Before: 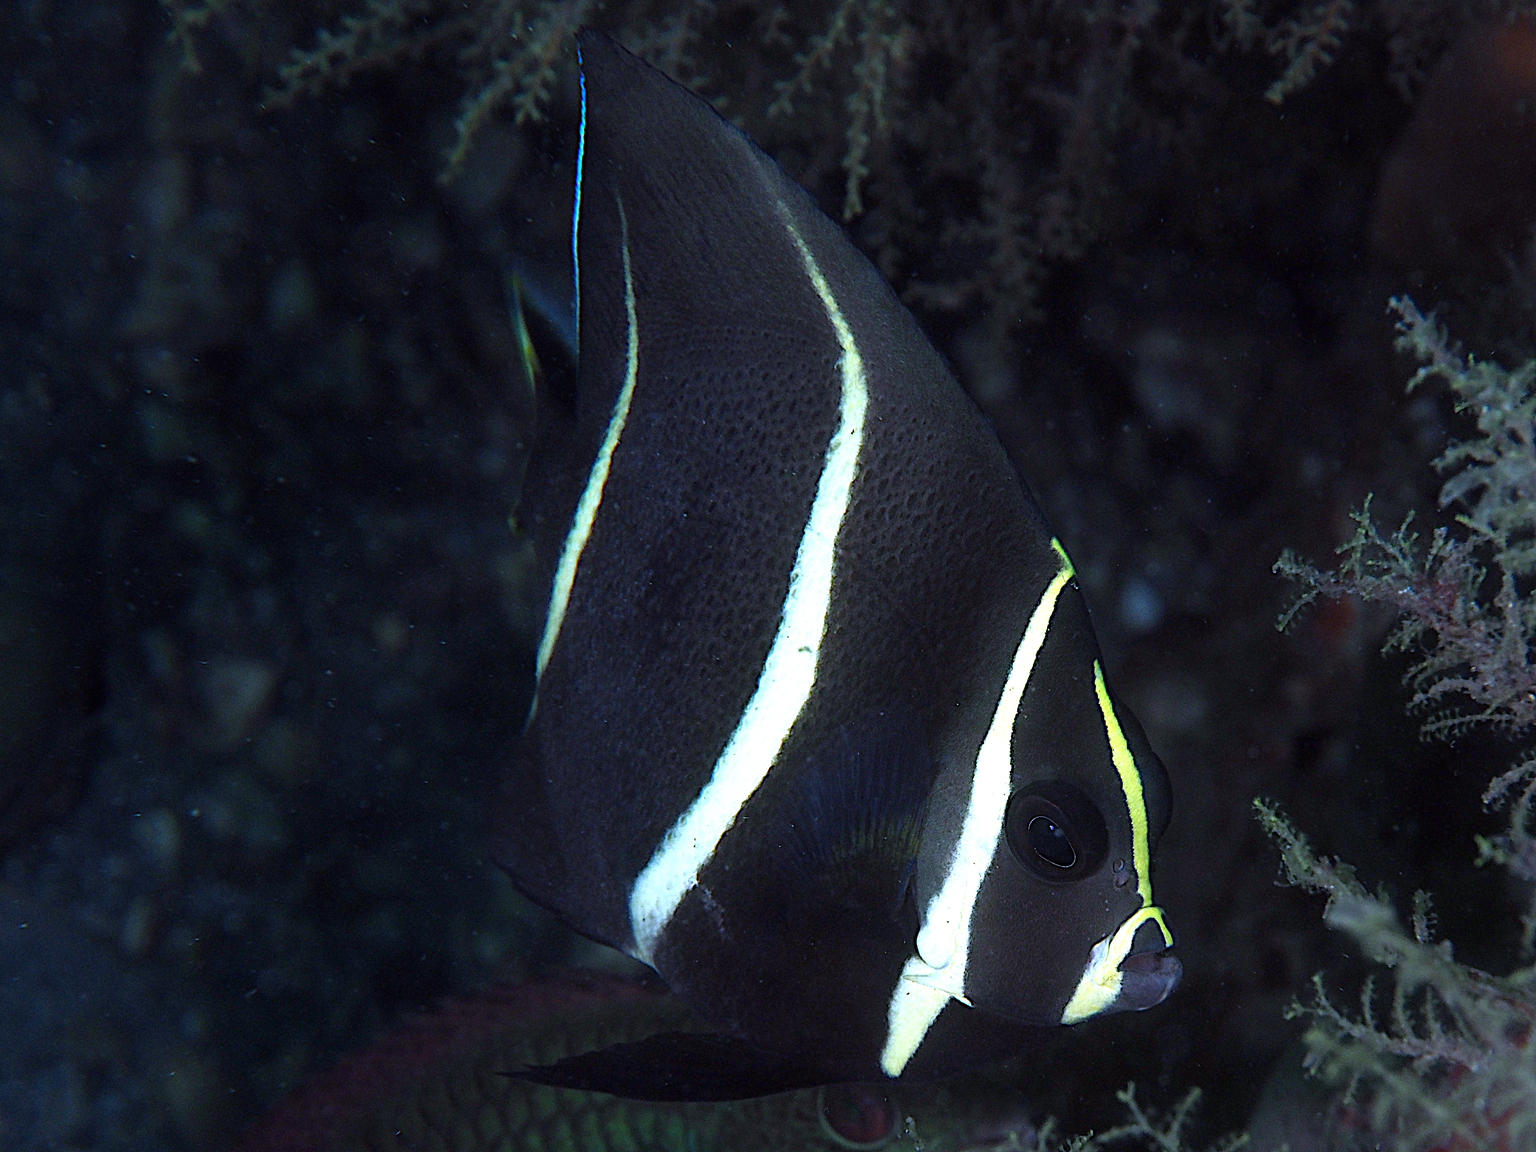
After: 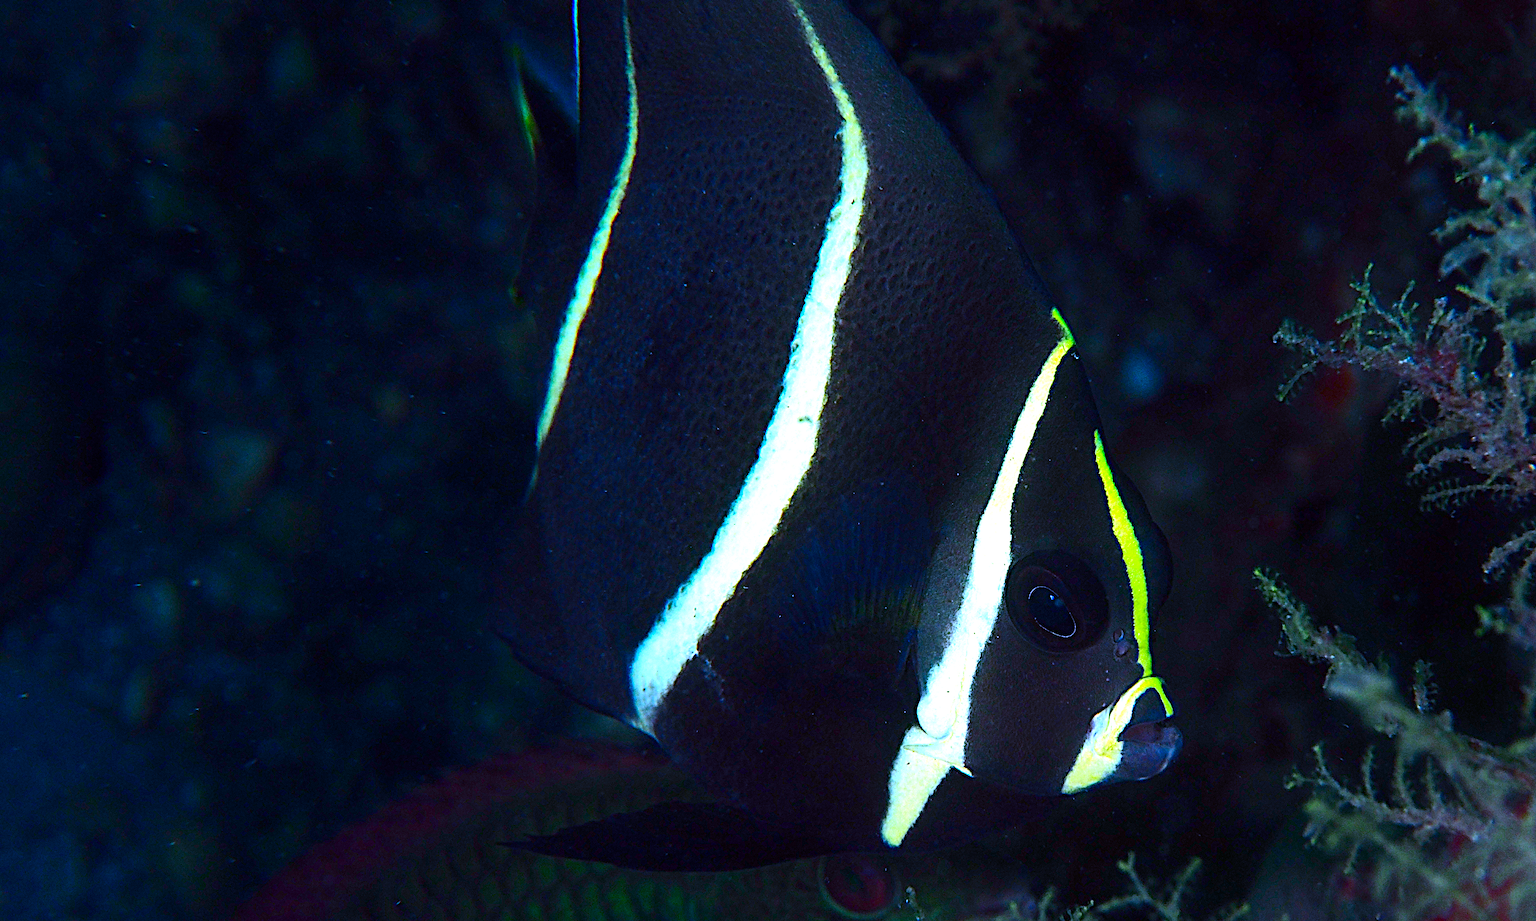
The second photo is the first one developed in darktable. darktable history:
crop and rotate: top 19.998%
contrast brightness saturation: contrast 0.26, brightness 0.02, saturation 0.87
